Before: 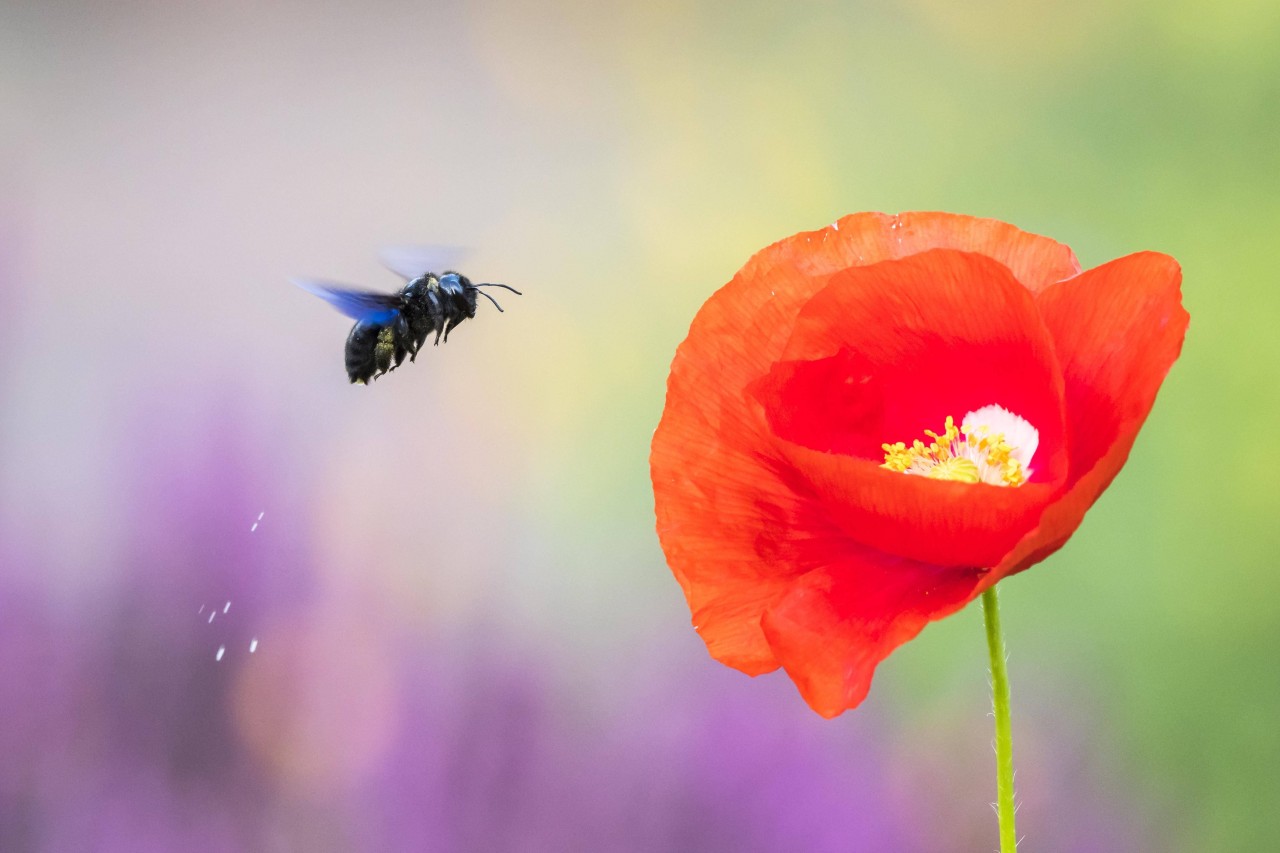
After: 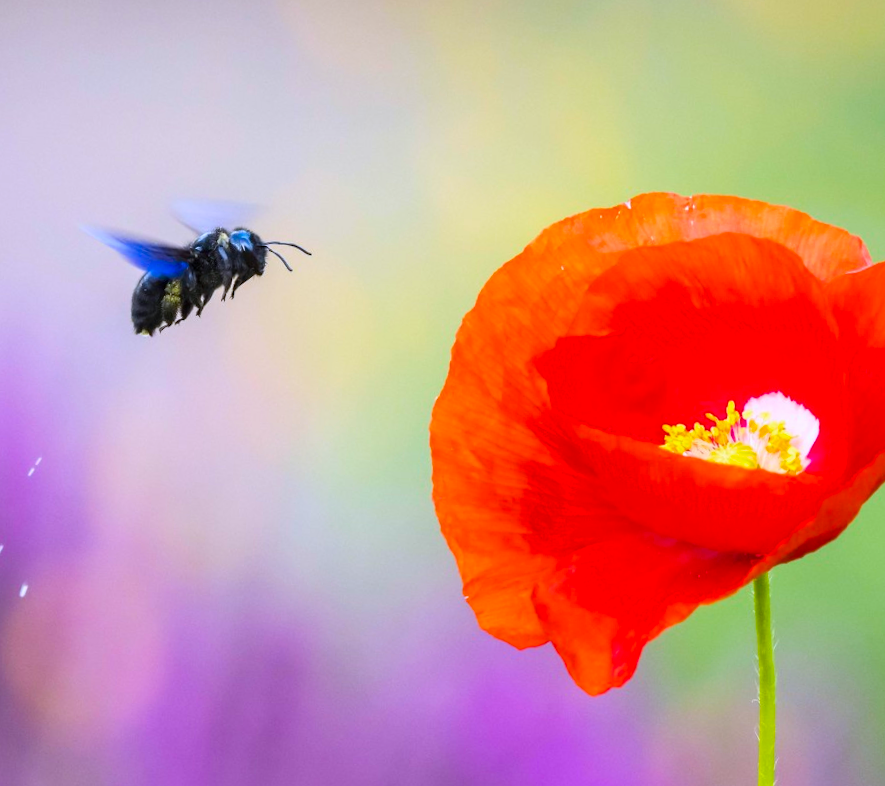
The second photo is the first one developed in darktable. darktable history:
crop and rotate: angle -3.27°, left 14.277%, top 0.028%, right 10.766%, bottom 0.028%
color balance rgb: linear chroma grading › global chroma 15%, perceptual saturation grading › global saturation 30%
color calibration: illuminant as shot in camera, x 0.358, y 0.373, temperature 4628.91 K
